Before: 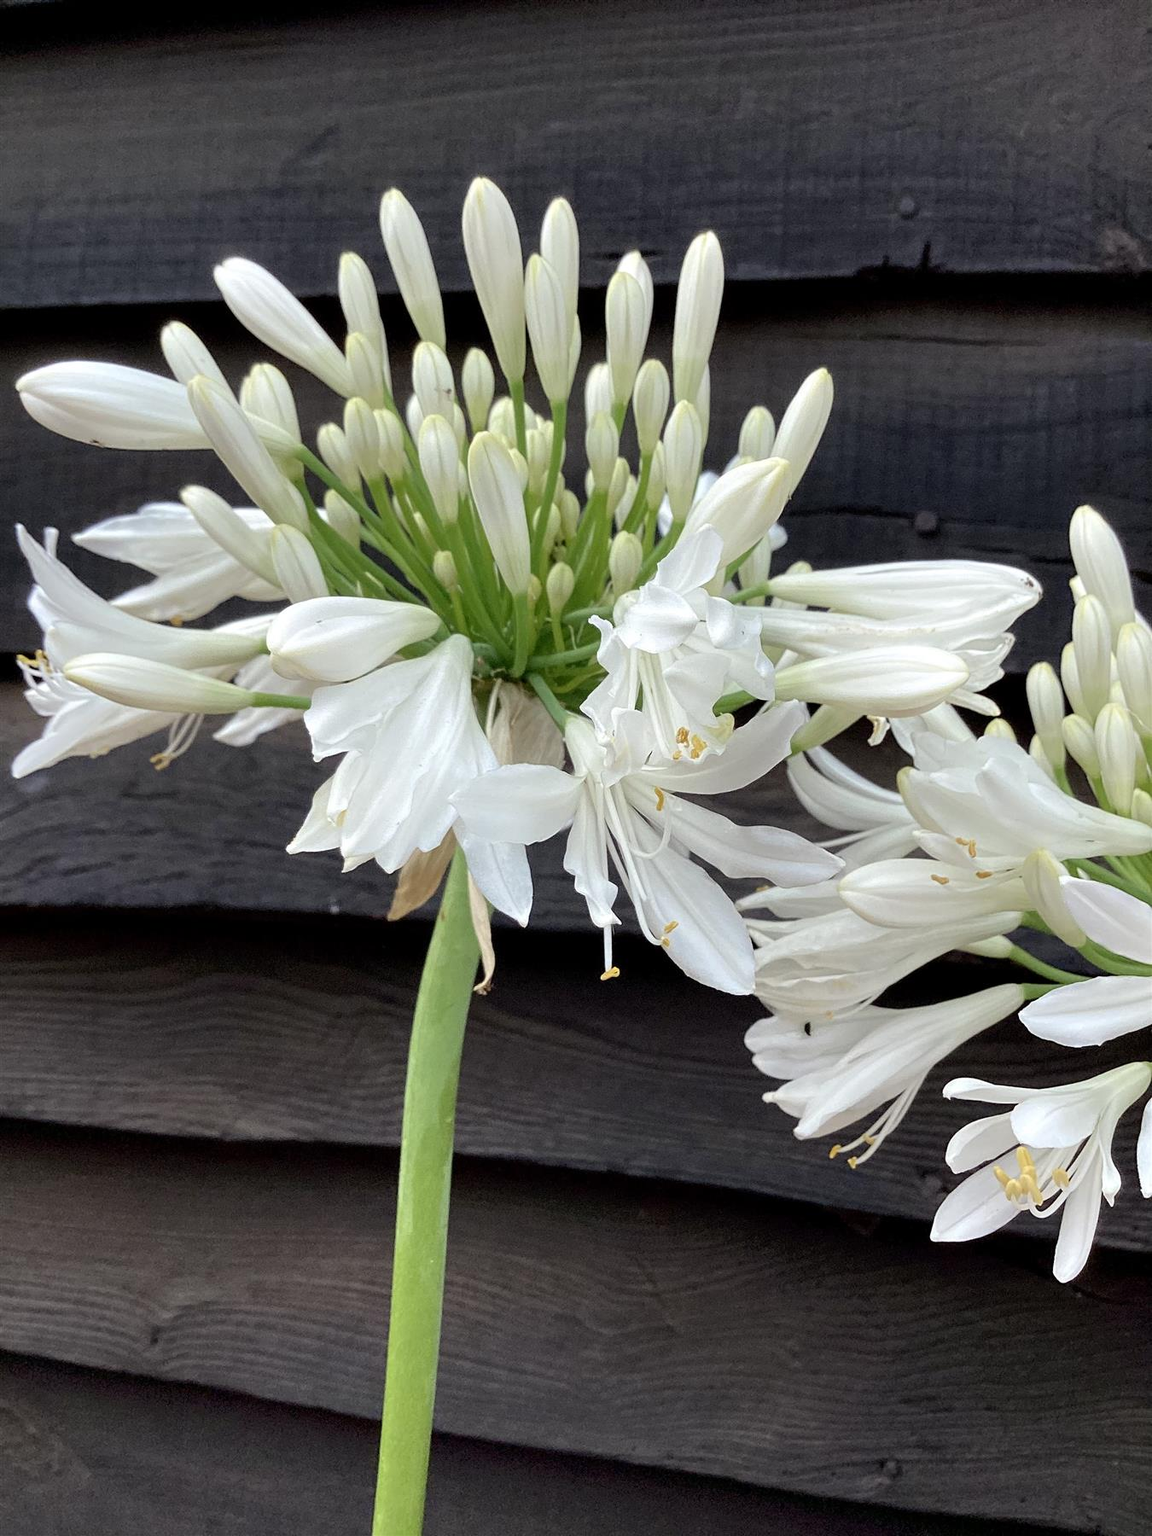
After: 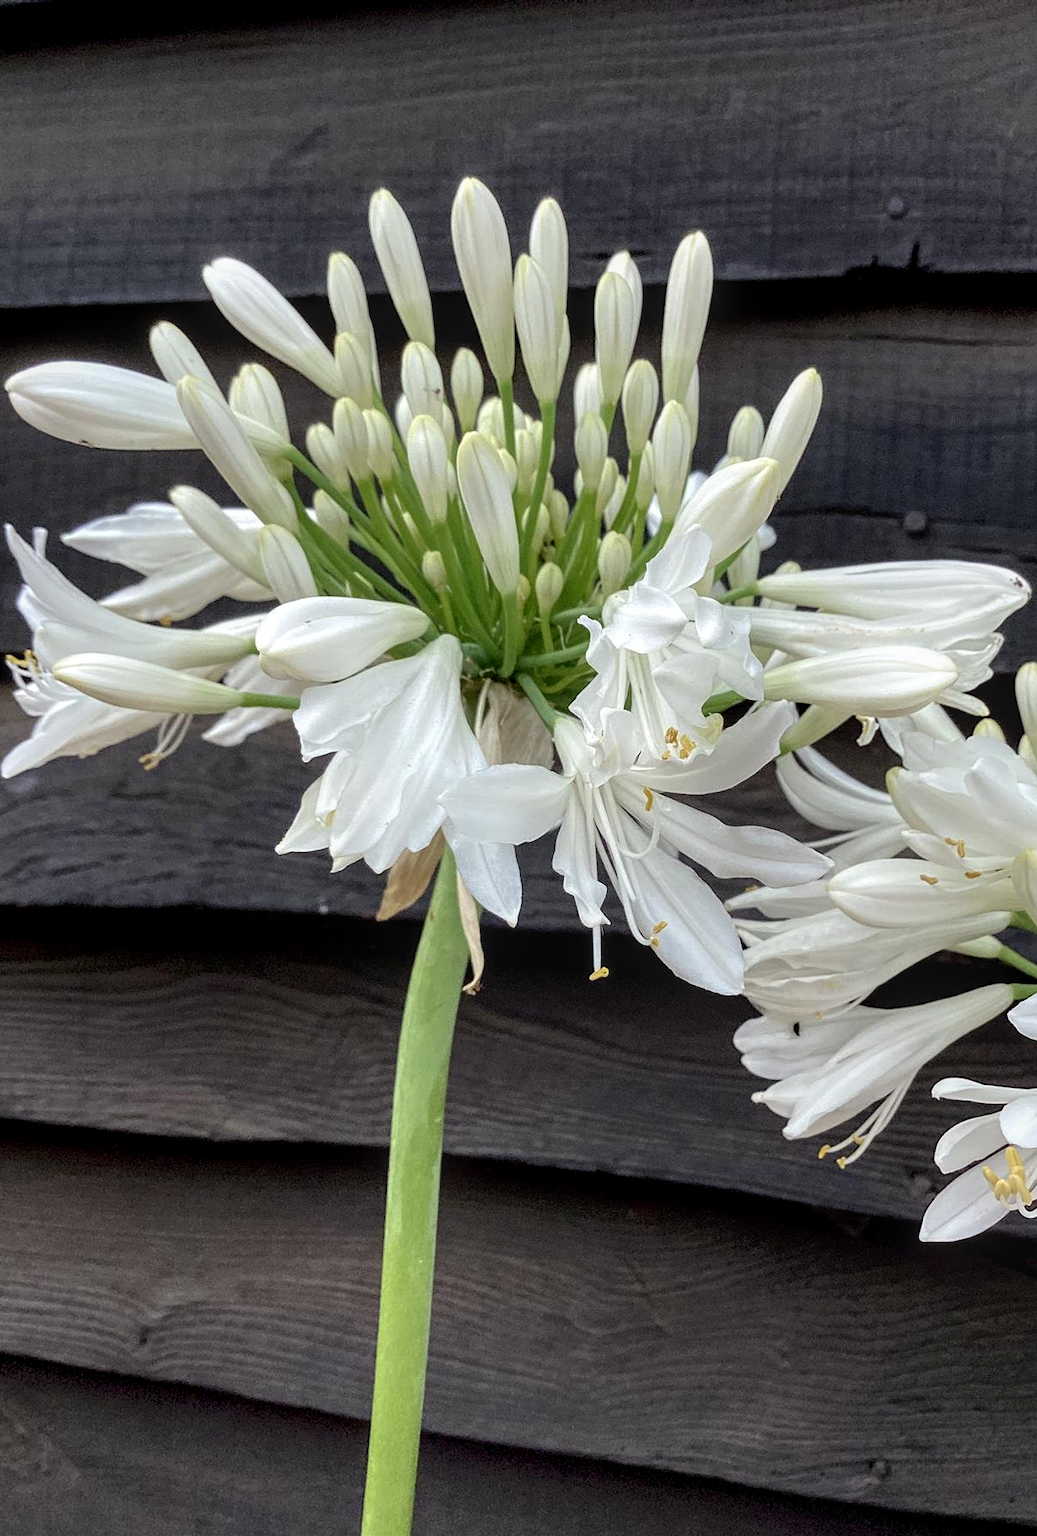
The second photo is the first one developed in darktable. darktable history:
crop and rotate: left 1.088%, right 8.807%
white balance: emerald 1
local contrast: on, module defaults
